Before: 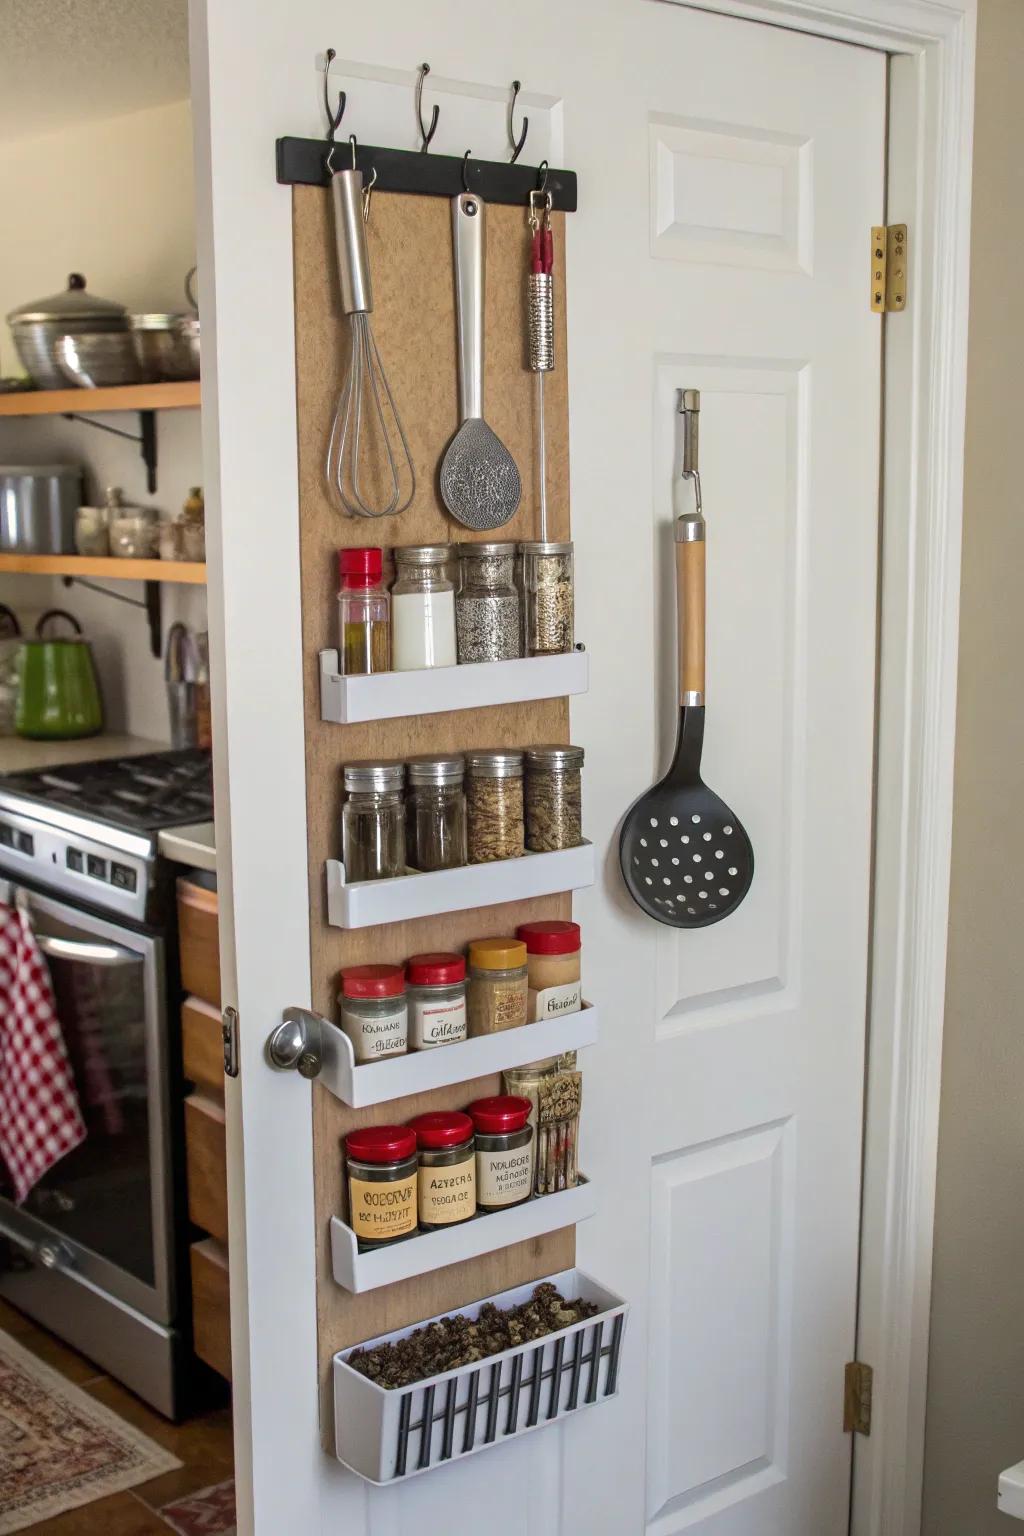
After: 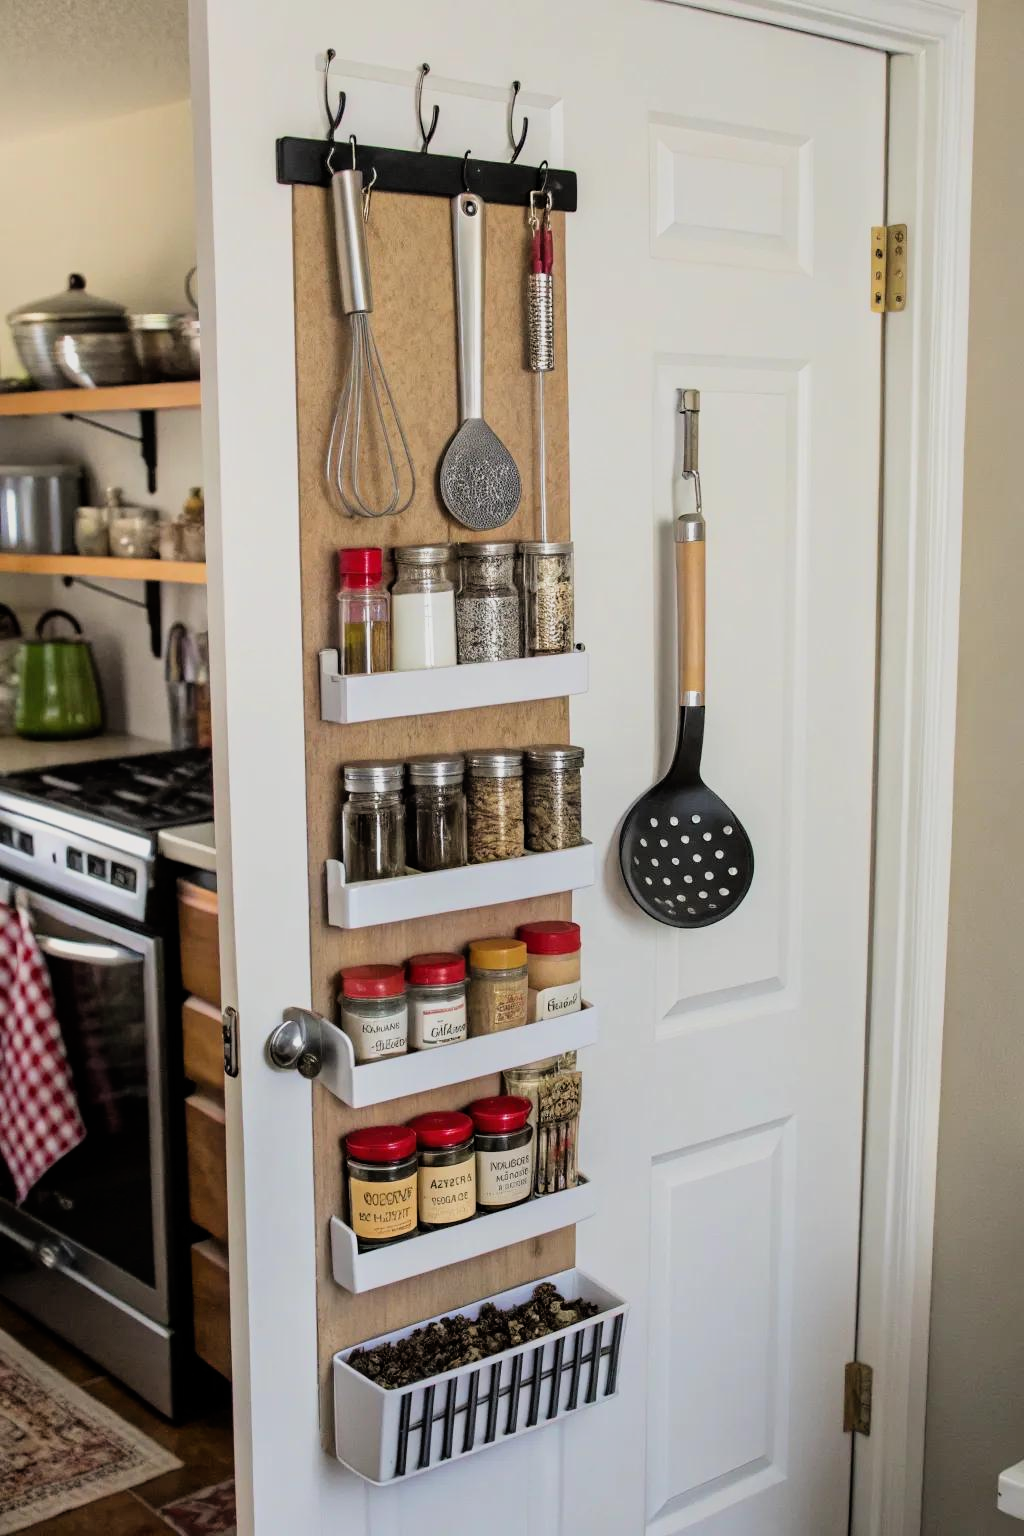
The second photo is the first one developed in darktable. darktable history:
tone curve: curves: ch0 [(0, 0) (0.003, 0.003) (0.011, 0.011) (0.025, 0.026) (0.044, 0.046) (0.069, 0.072) (0.1, 0.103) (0.136, 0.141) (0.177, 0.184) (0.224, 0.233) (0.277, 0.287) (0.335, 0.348) (0.399, 0.414) (0.468, 0.486) (0.543, 0.563) (0.623, 0.647) (0.709, 0.736) (0.801, 0.831) (0.898, 0.92) (1, 1)], preserve colors none
filmic rgb: black relative exposure -7.75 EV, white relative exposure 4.4 EV, threshold 3 EV, hardness 3.76, latitude 50%, contrast 1.1, color science v5 (2021), contrast in shadows safe, contrast in highlights safe, enable highlight reconstruction true
